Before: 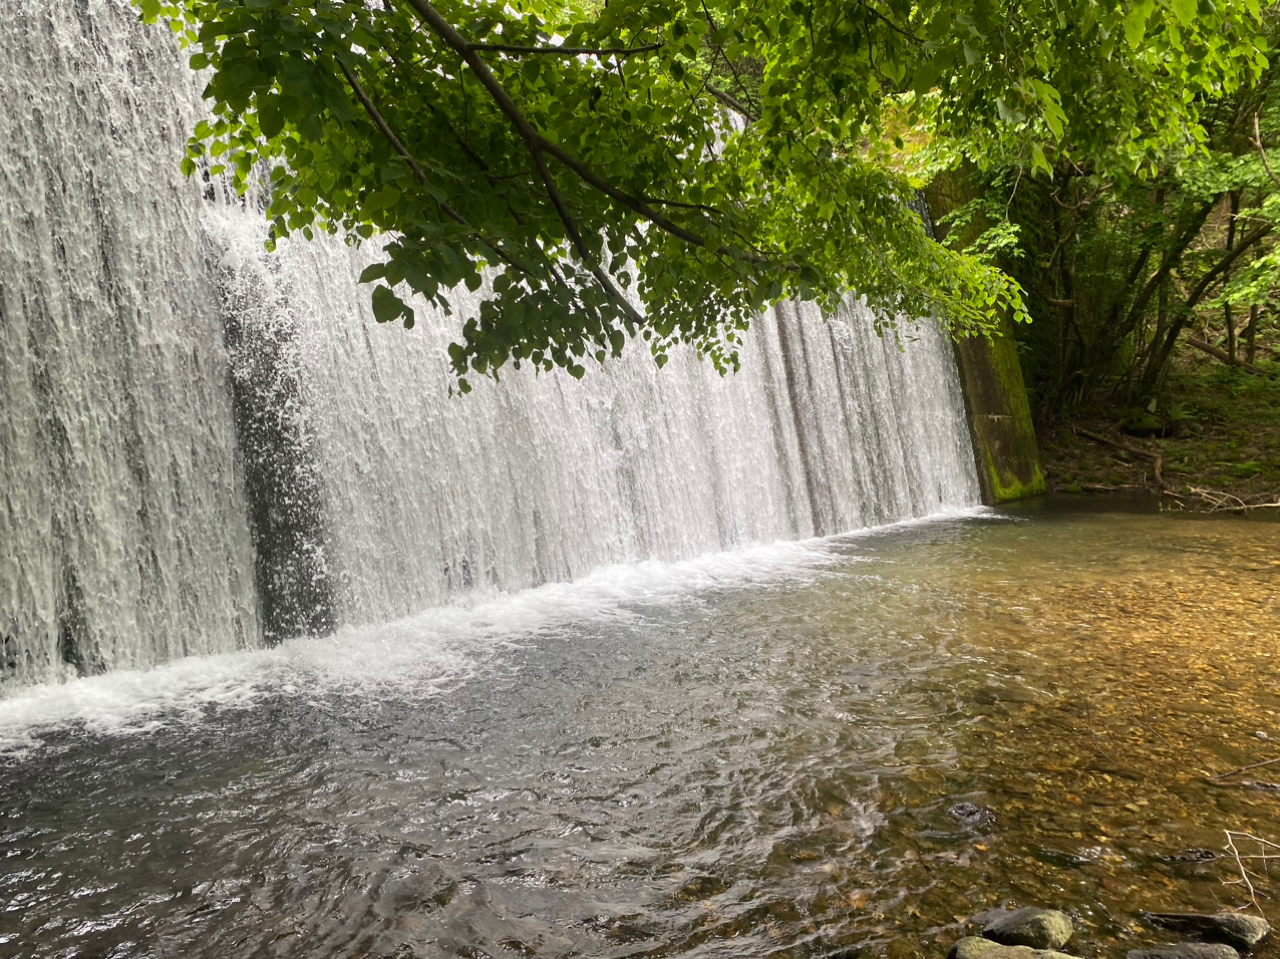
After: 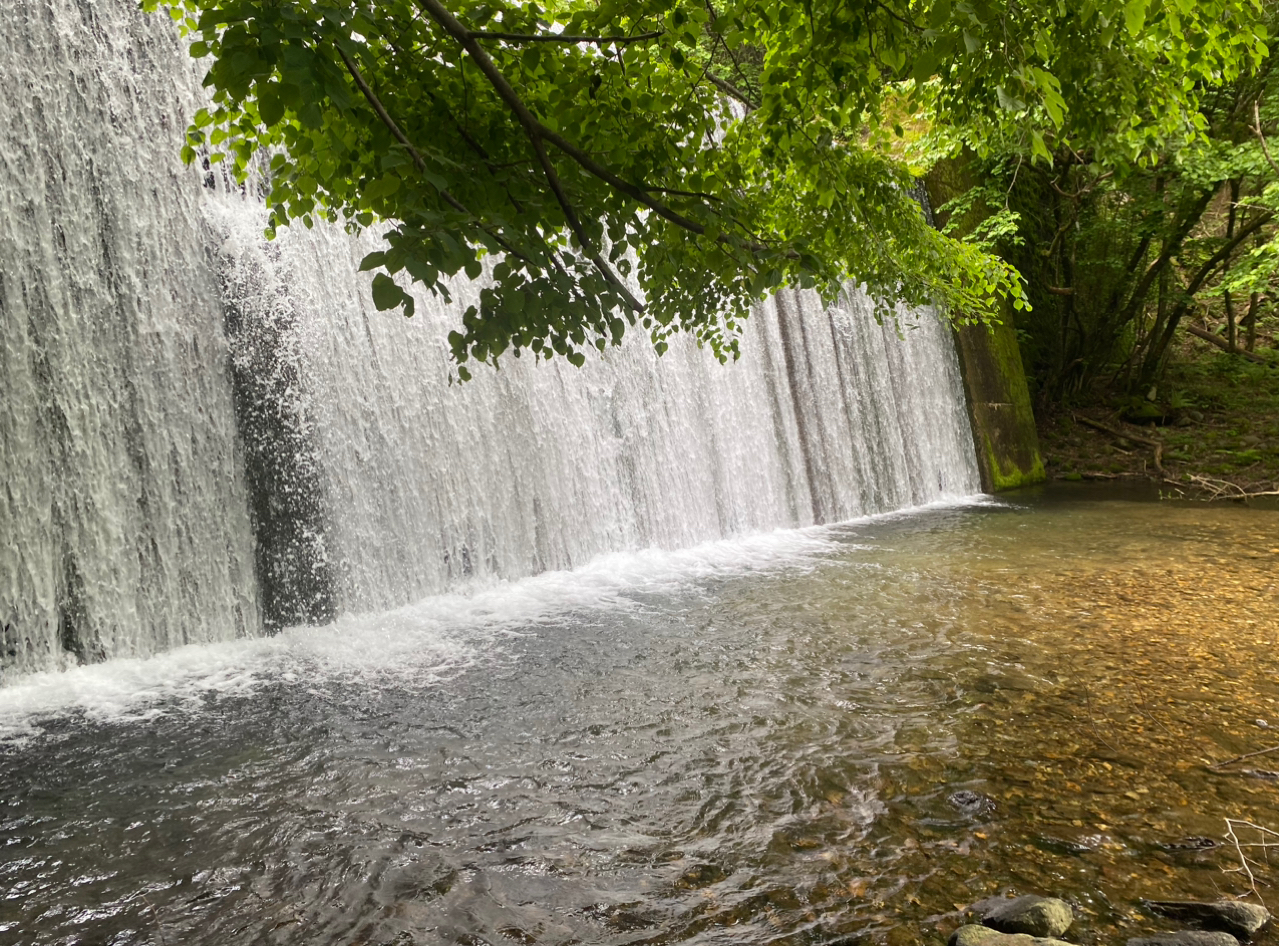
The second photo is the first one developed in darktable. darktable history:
crop: top 1.256%, right 0.02%
